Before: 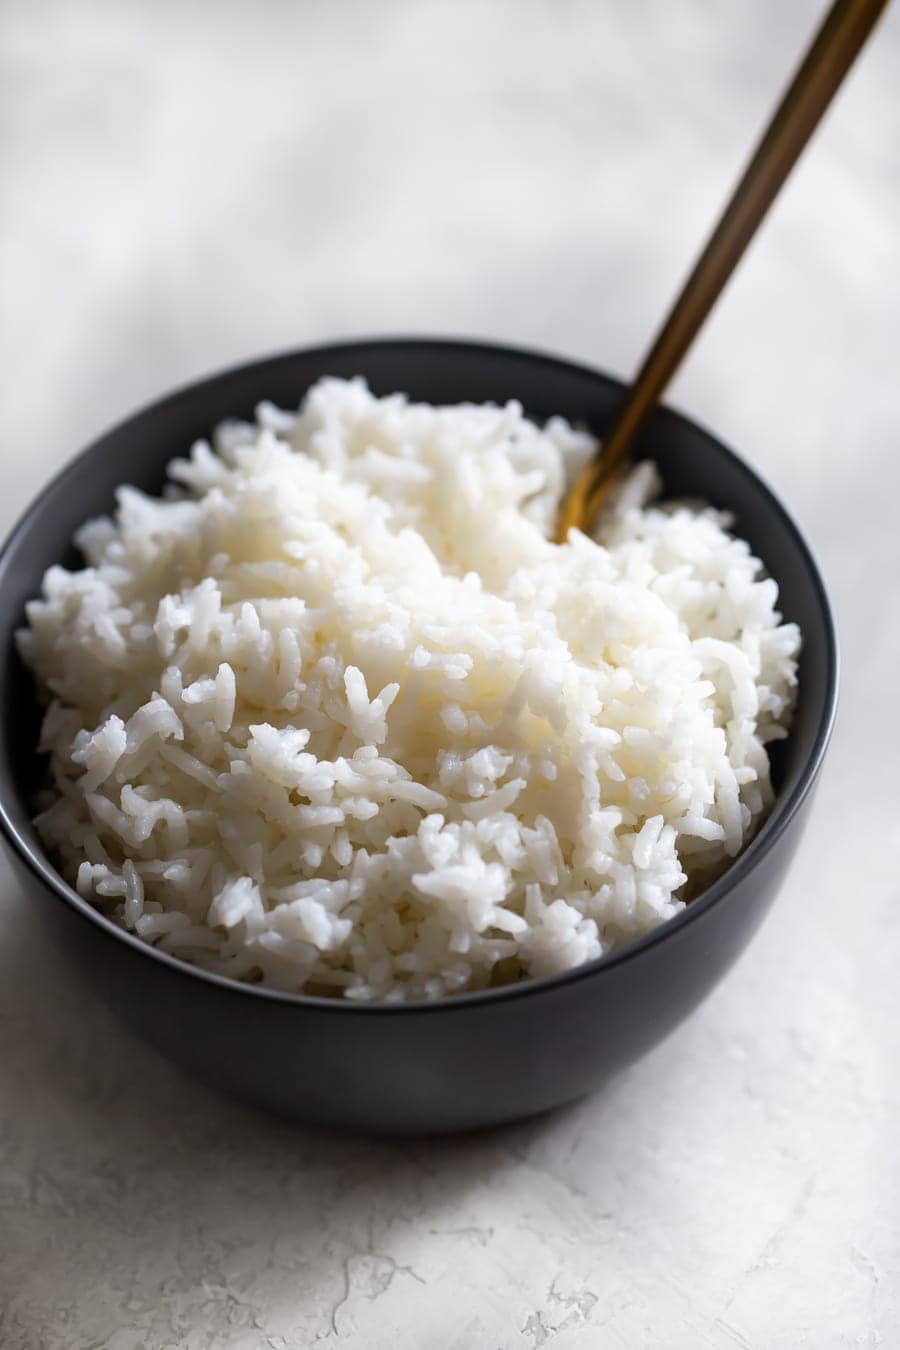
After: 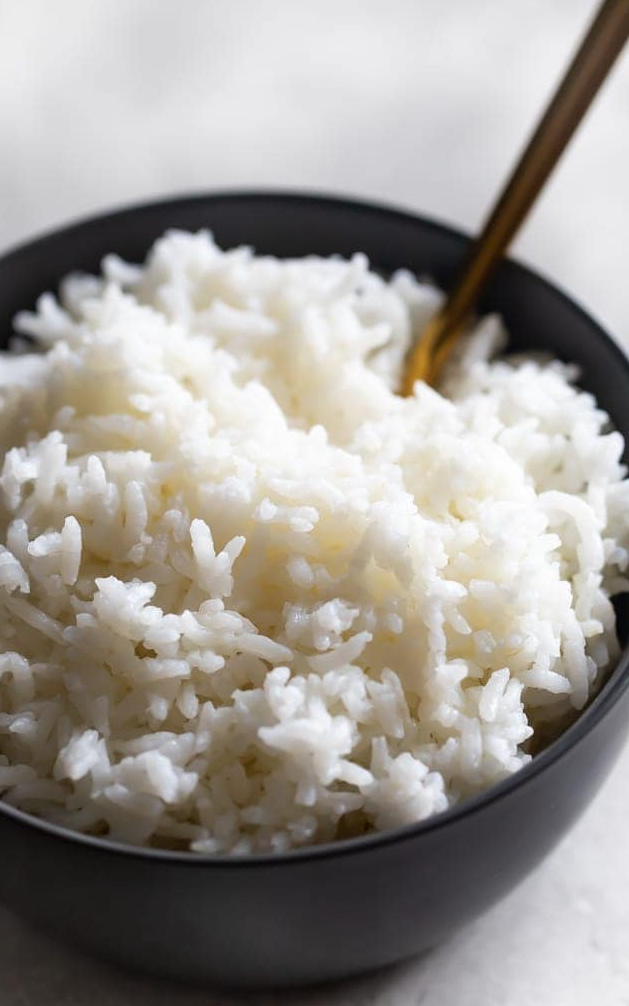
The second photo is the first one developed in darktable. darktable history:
crop and rotate: left 17.168%, top 10.929%, right 12.917%, bottom 14.528%
